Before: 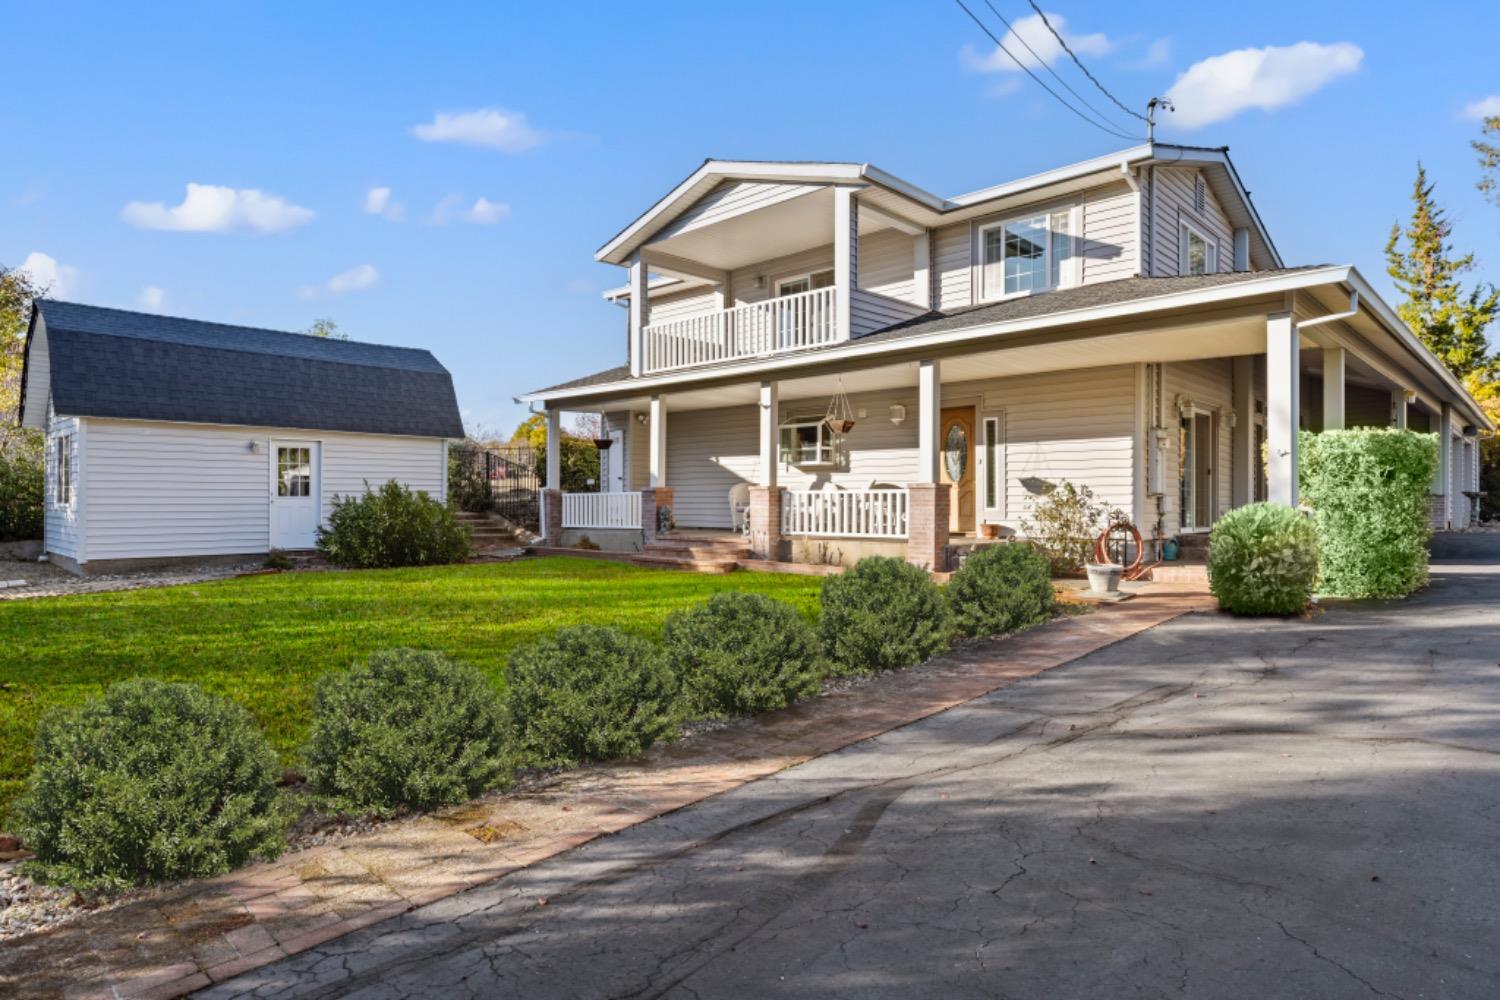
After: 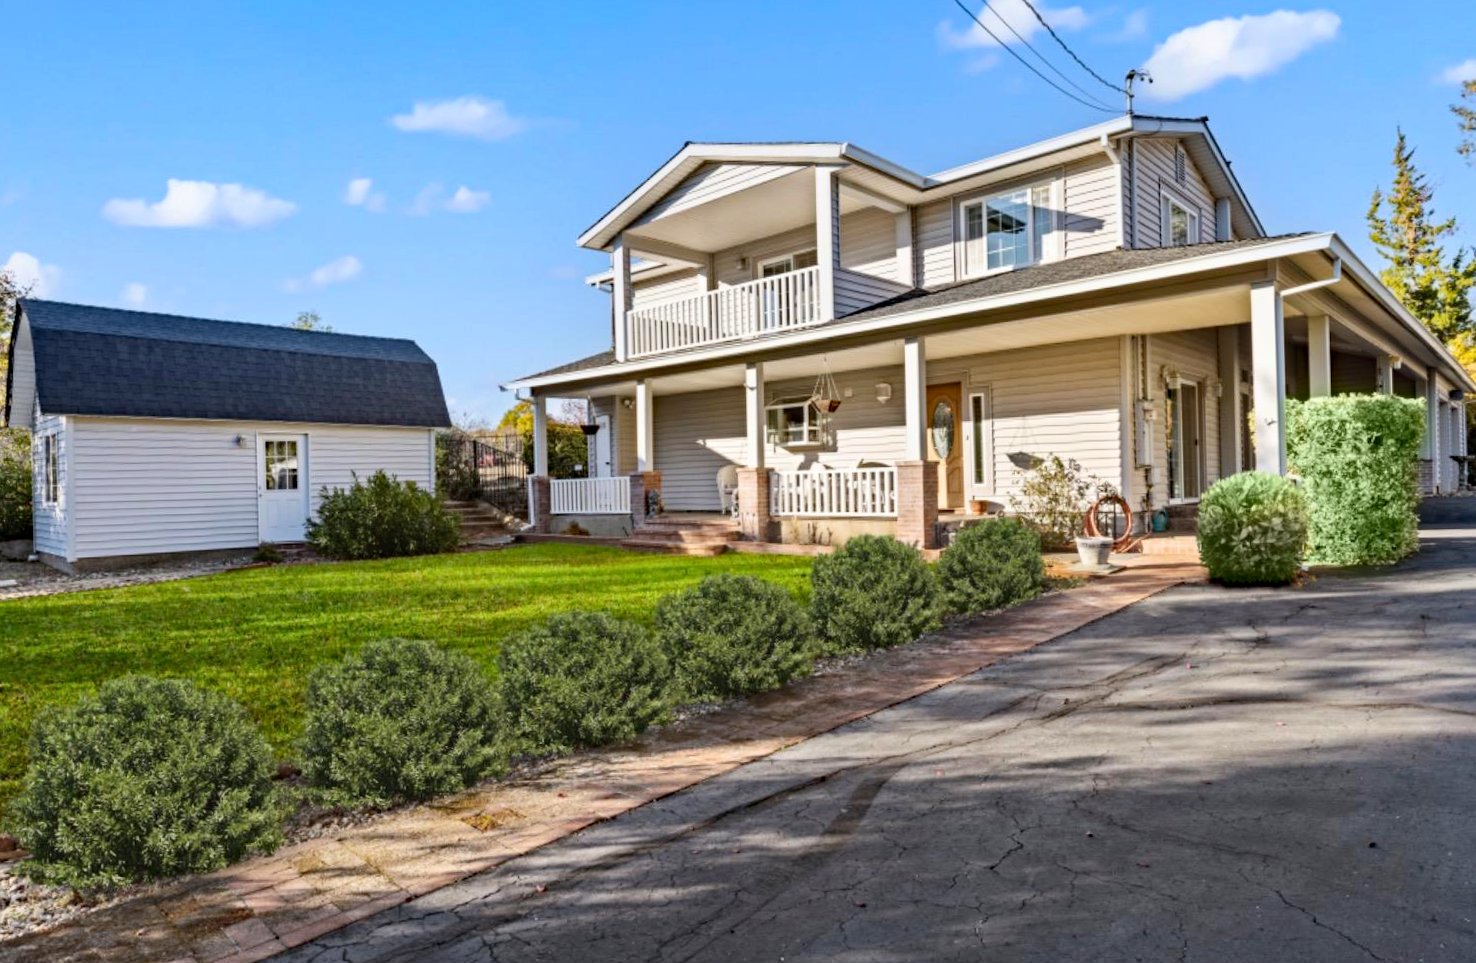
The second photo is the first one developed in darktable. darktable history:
contrast brightness saturation: contrast 0.15, brightness 0.05
haze removal: strength 0.29, distance 0.25, compatibility mode true, adaptive false
rotate and perspective: rotation -1.42°, crop left 0.016, crop right 0.984, crop top 0.035, crop bottom 0.965
